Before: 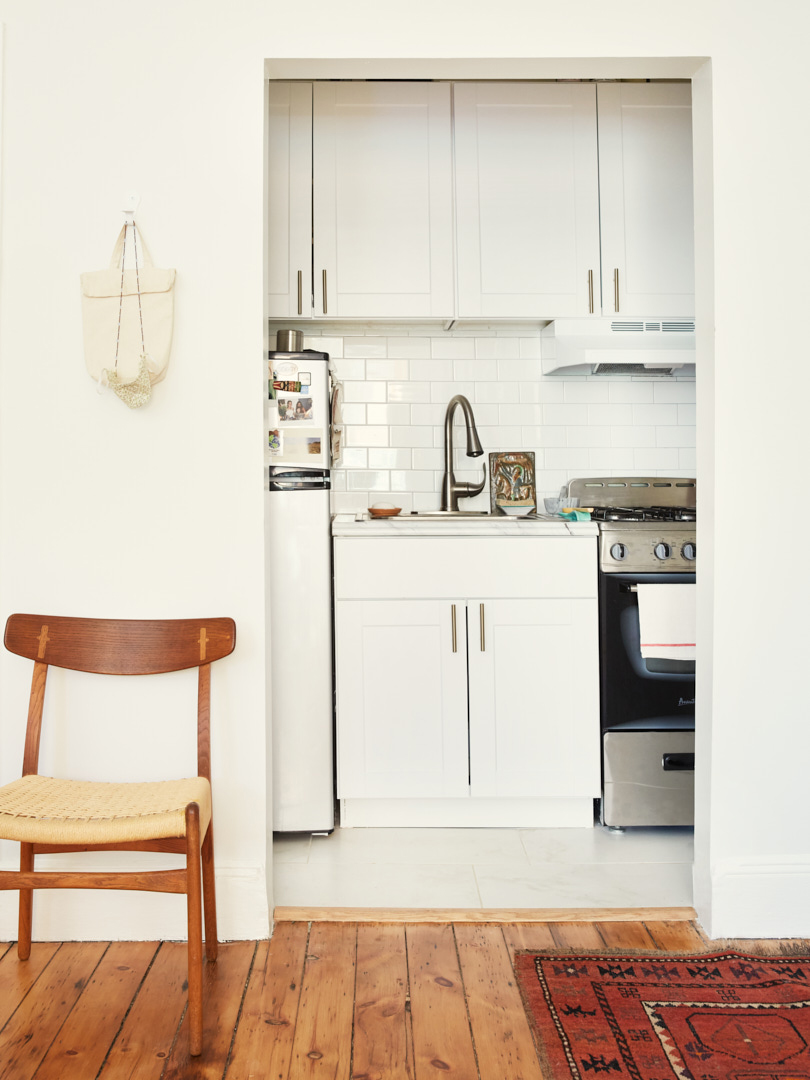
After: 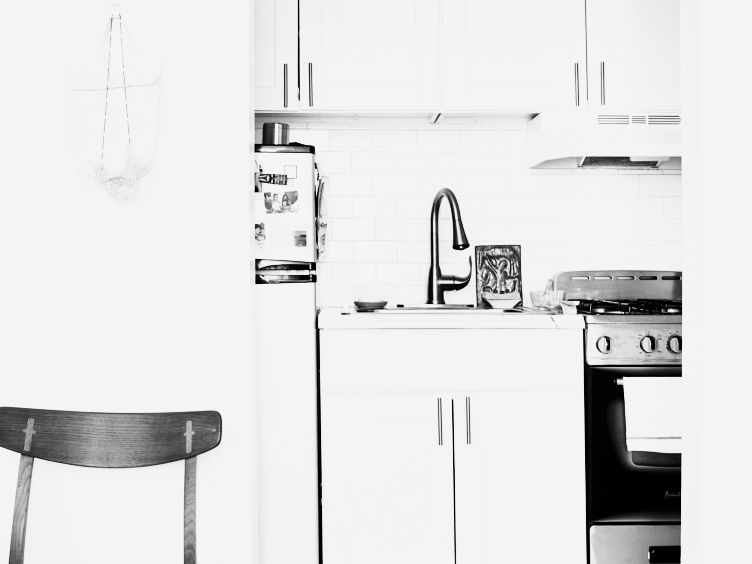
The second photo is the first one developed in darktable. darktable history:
contrast brightness saturation: contrast -0.03, brightness -0.59, saturation -1
base curve: curves: ch0 [(0, 0) (0.007, 0.004) (0.027, 0.03) (0.046, 0.07) (0.207, 0.54) (0.442, 0.872) (0.673, 0.972) (1, 1)], preserve colors none
crop: left 1.744%, top 19.225%, right 5.069%, bottom 28.357%
